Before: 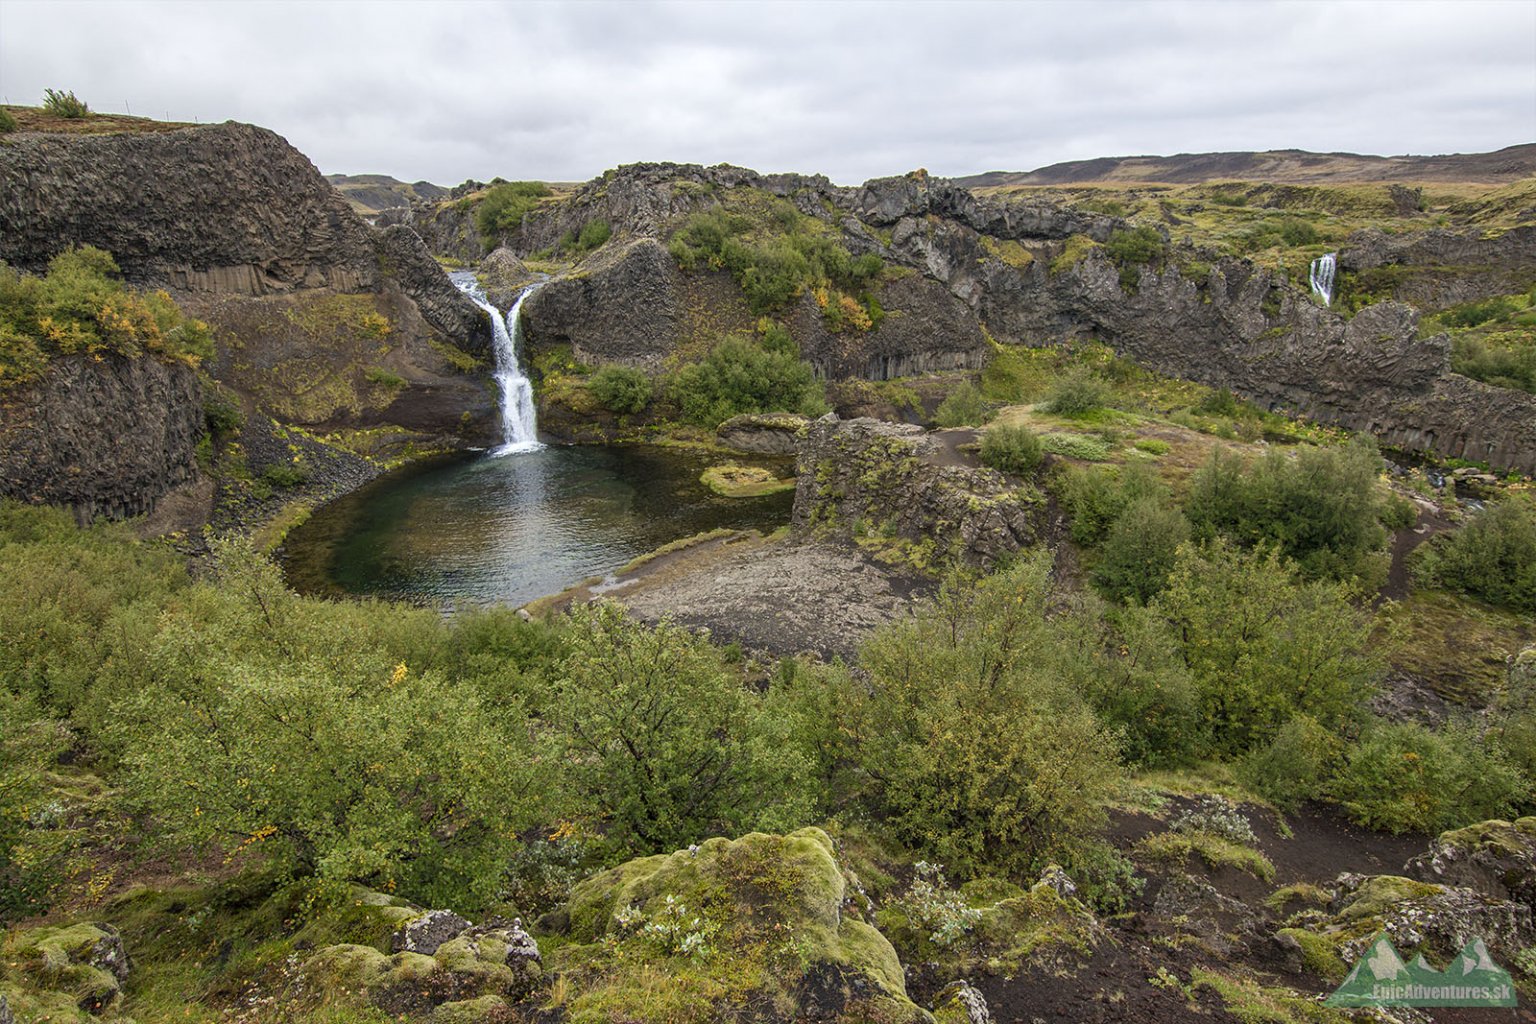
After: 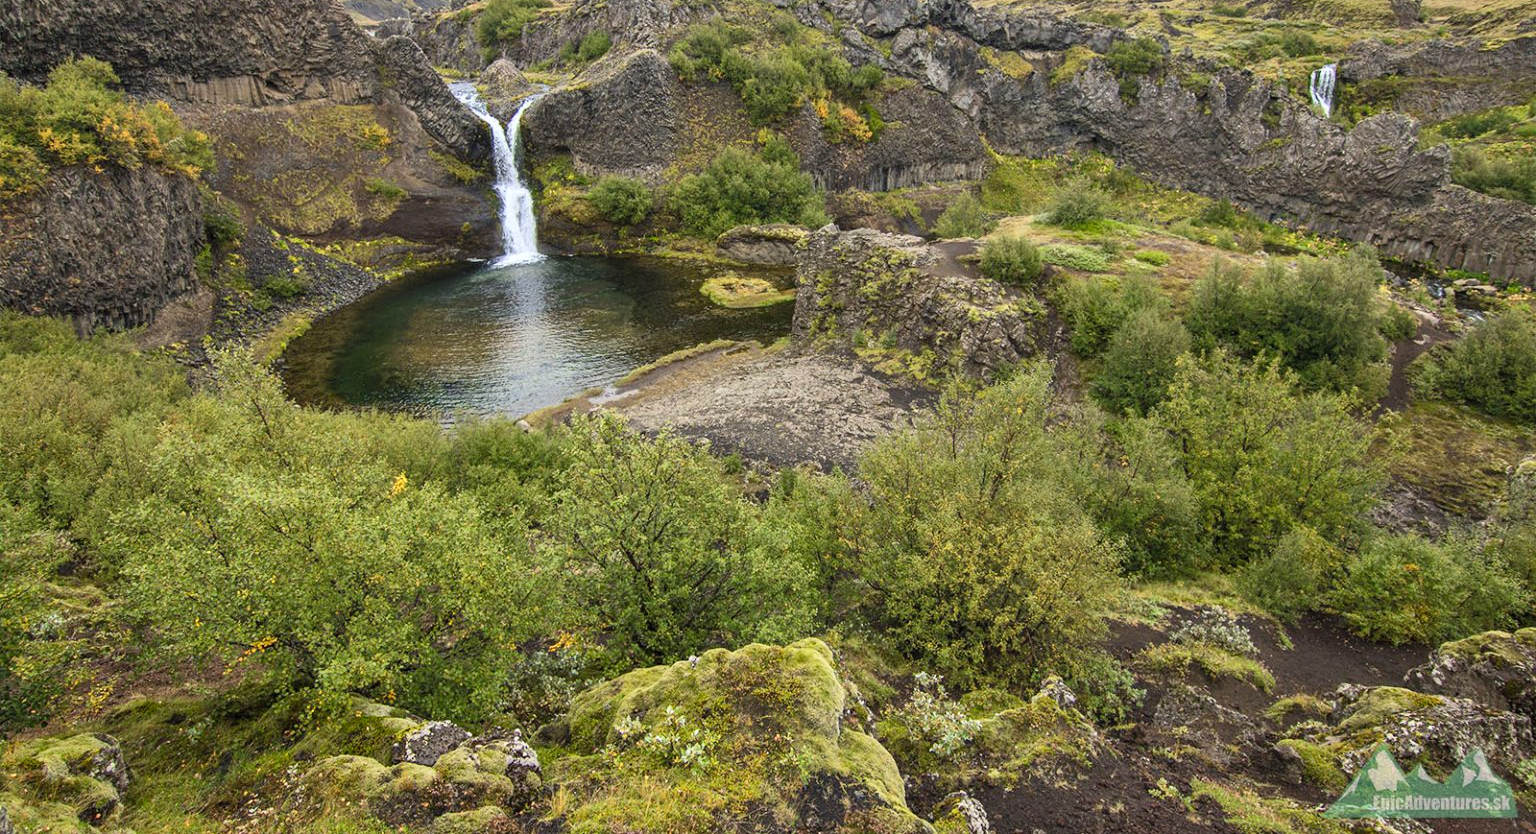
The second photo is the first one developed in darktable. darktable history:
color balance: mode lift, gamma, gain (sRGB)
crop and rotate: top 18.507%
contrast brightness saturation: contrast 0.2, brightness 0.16, saturation 0.22
